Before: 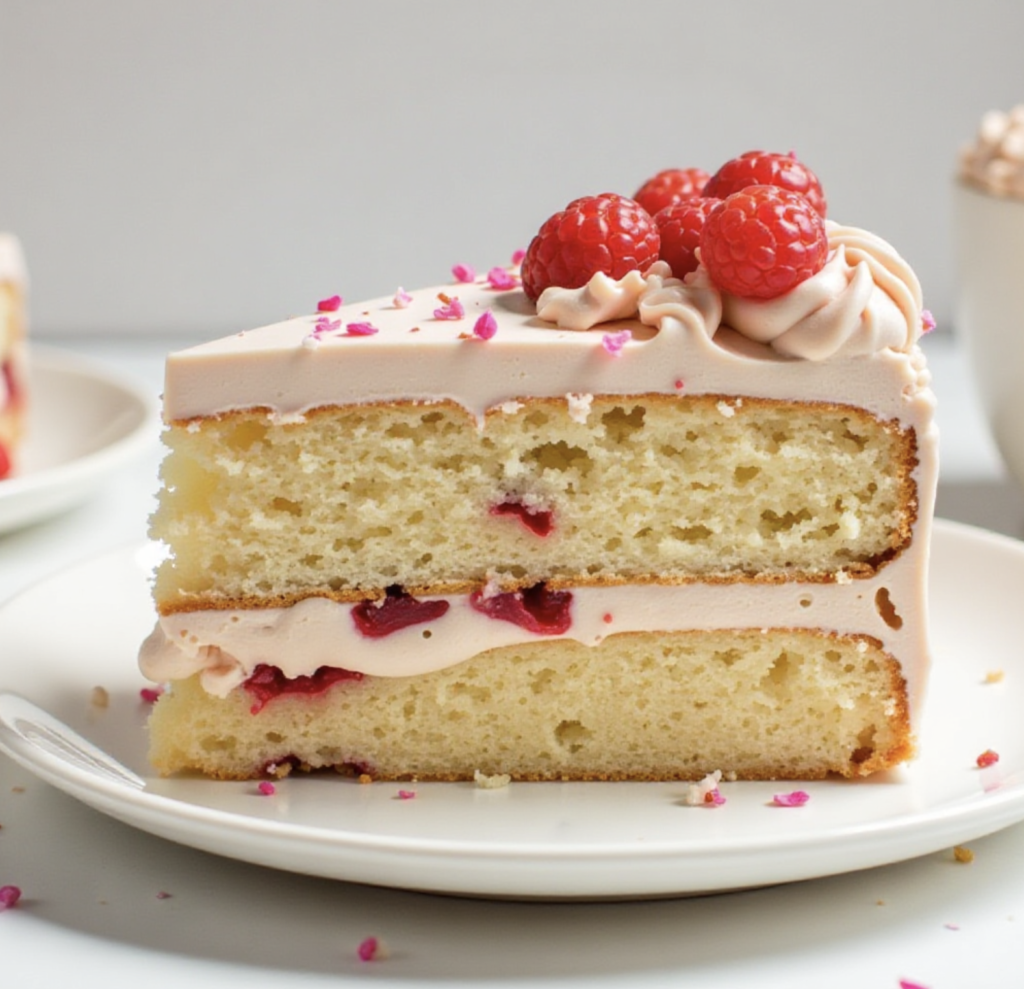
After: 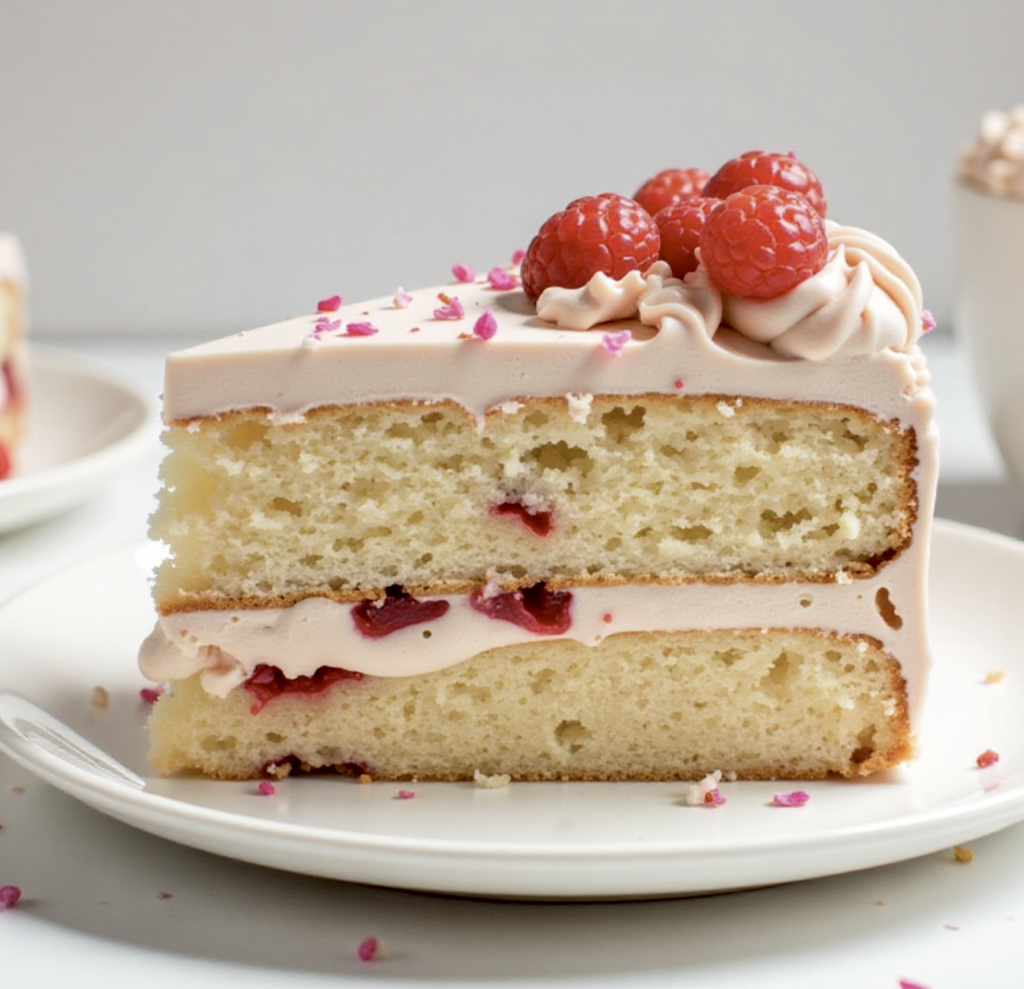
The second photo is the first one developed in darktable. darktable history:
contrast brightness saturation: saturation -0.171
exposure: black level correction 0.01, exposure 0.015 EV, compensate highlight preservation false
